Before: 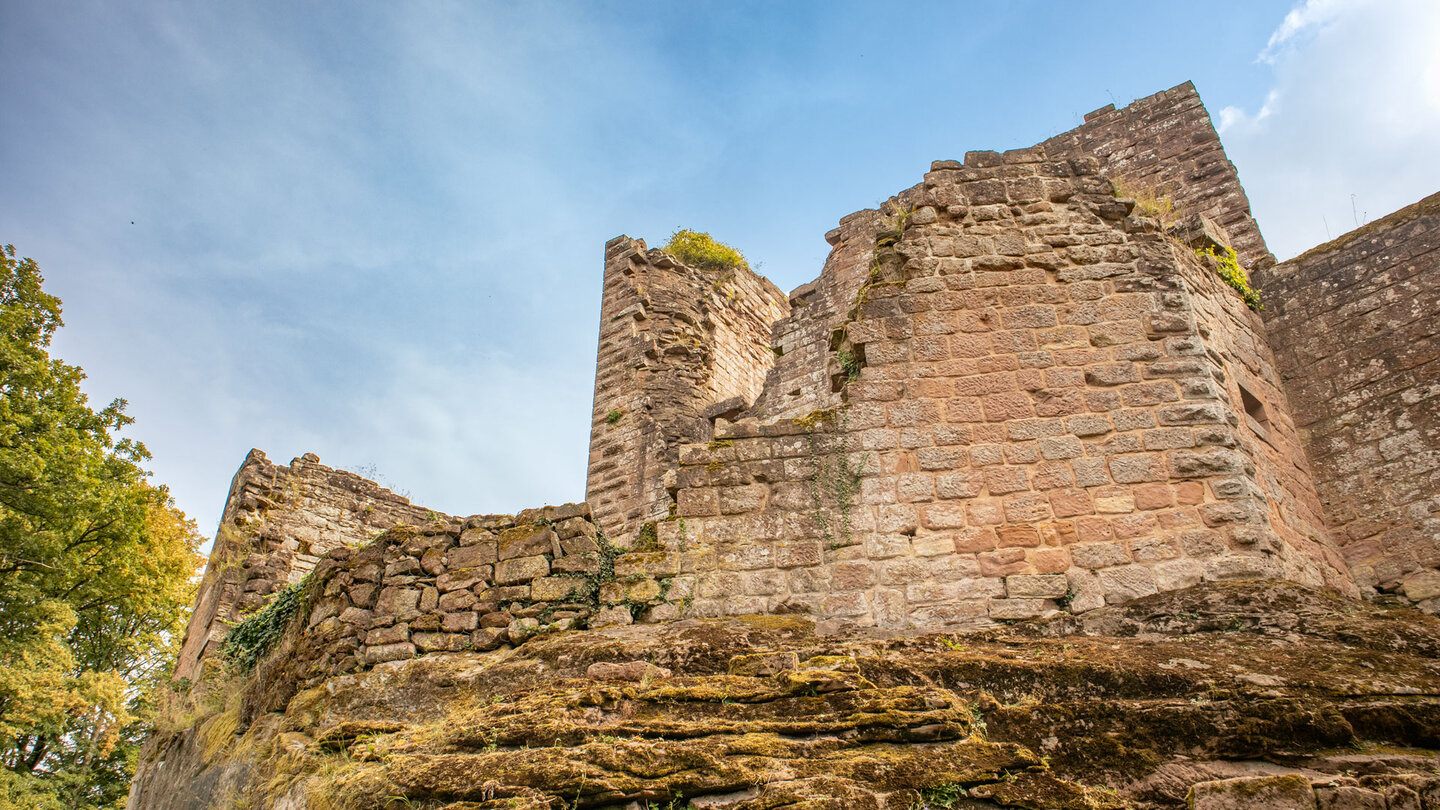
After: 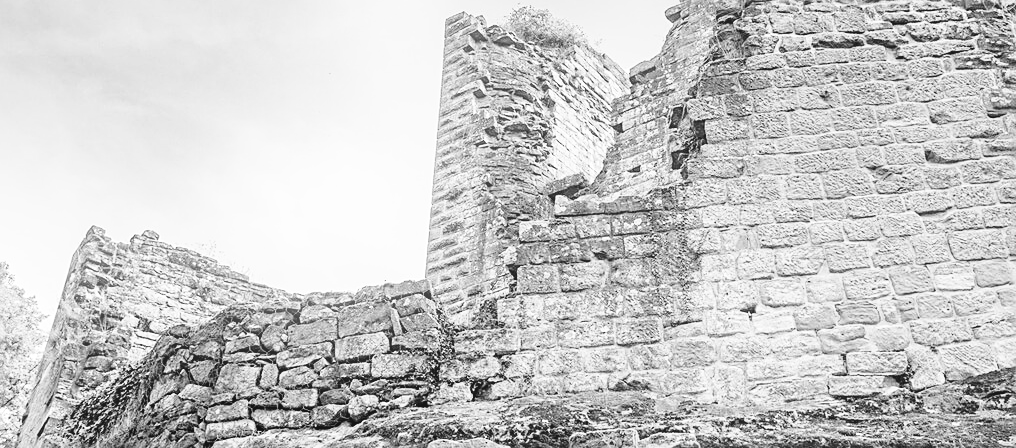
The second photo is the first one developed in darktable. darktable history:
crop: left 11.123%, top 27.61%, right 18.3%, bottom 17.034%
bloom: size 13.65%, threshold 98.39%, strength 4.82%
sharpen: on, module defaults
monochrome: a 2.21, b -1.33, size 2.2
color zones: curves: ch0 [(0, 0.278) (0.143, 0.5) (0.286, 0.5) (0.429, 0.5) (0.571, 0.5) (0.714, 0.5) (0.857, 0.5) (1, 0.5)]; ch1 [(0, 1) (0.143, 0.165) (0.286, 0) (0.429, 0) (0.571, 0) (0.714, 0) (0.857, 0.5) (1, 0.5)]; ch2 [(0, 0.508) (0.143, 0.5) (0.286, 0.5) (0.429, 0.5) (0.571, 0.5) (0.714, 0.5) (0.857, 0.5) (1, 0.5)]
base curve: curves: ch0 [(0, 0) (0.028, 0.03) (0.121, 0.232) (0.46, 0.748) (0.859, 0.968) (1, 1)], preserve colors none
